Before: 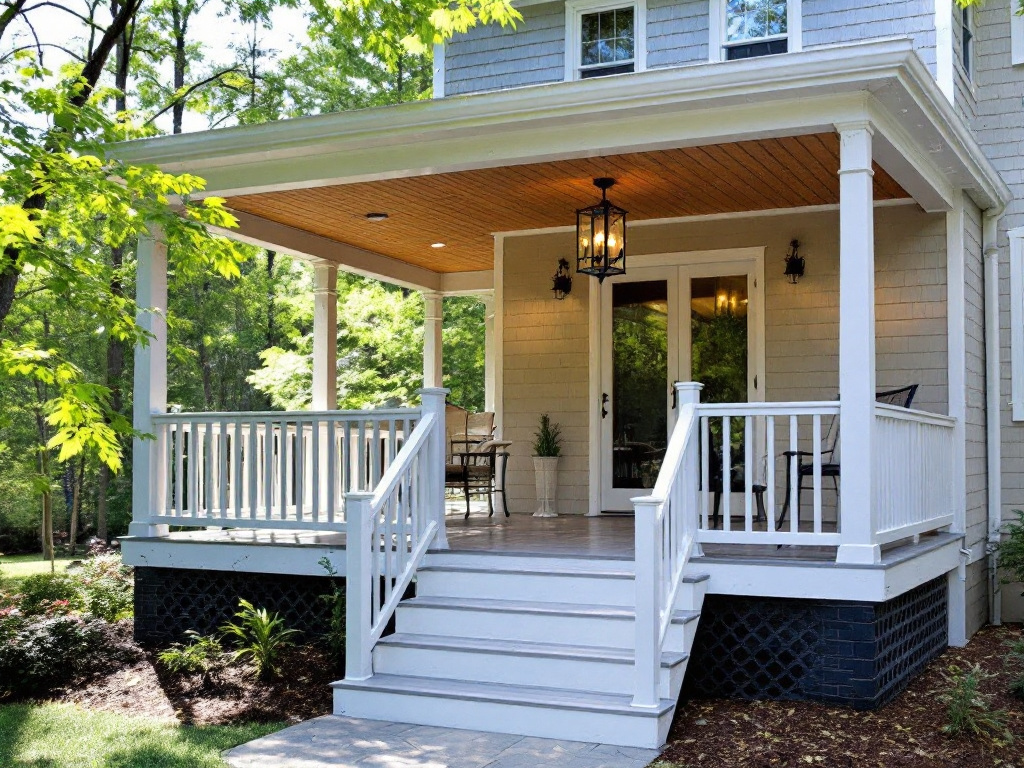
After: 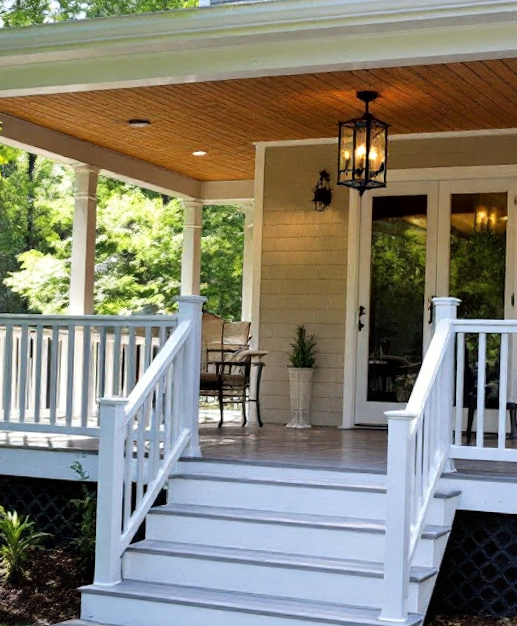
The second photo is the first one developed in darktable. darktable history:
rotate and perspective: rotation 1.72°, automatic cropping off
crop and rotate: angle 0.02°, left 24.353%, top 13.219%, right 26.156%, bottom 8.224%
local contrast: mode bilateral grid, contrast 20, coarseness 50, detail 120%, midtone range 0.2
